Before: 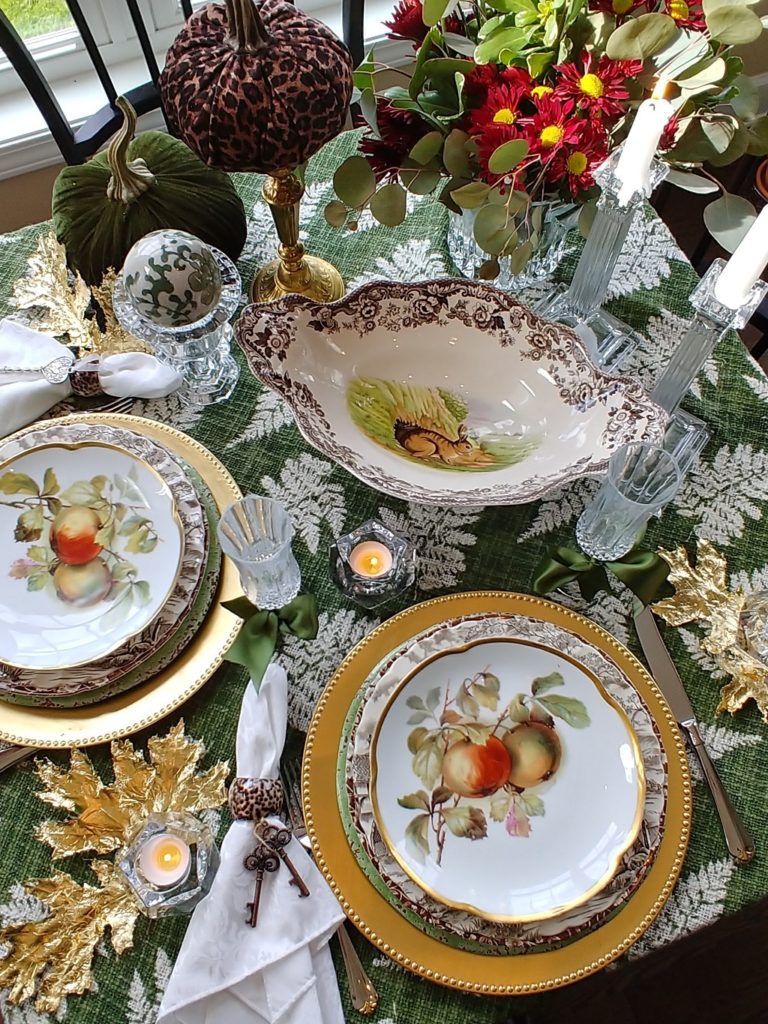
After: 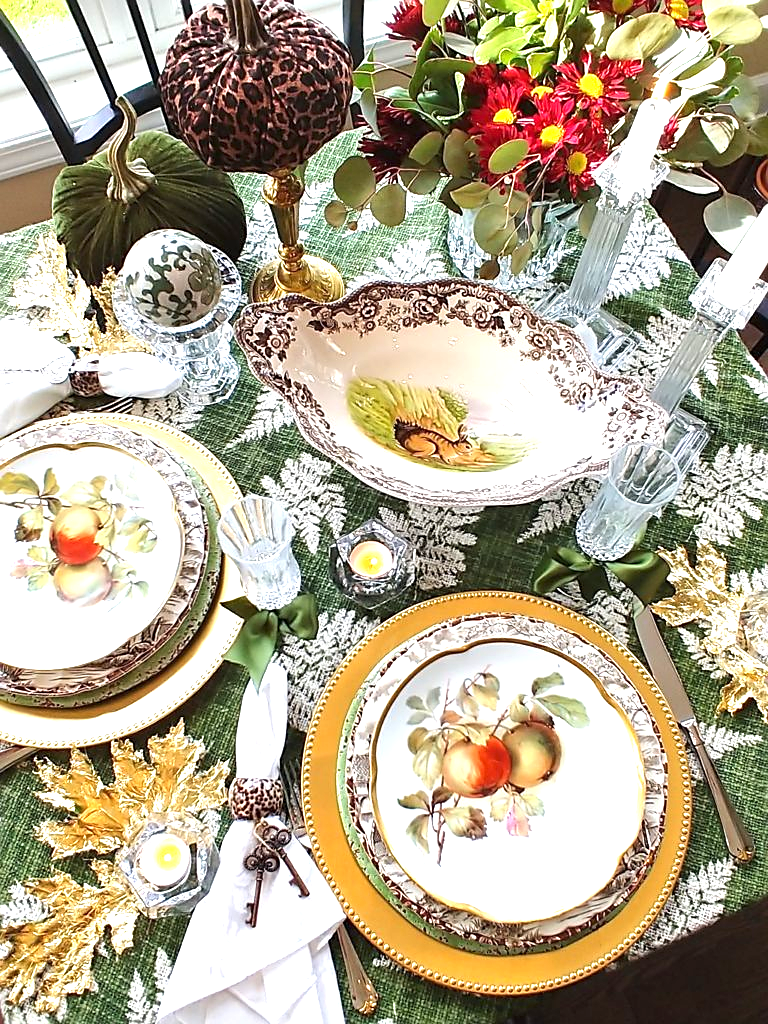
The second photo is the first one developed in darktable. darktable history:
sharpen: radius 1.864, amount 0.398, threshold 1.271
exposure: black level correction 0, exposure 1.3 EV, compensate exposure bias true, compensate highlight preservation false
